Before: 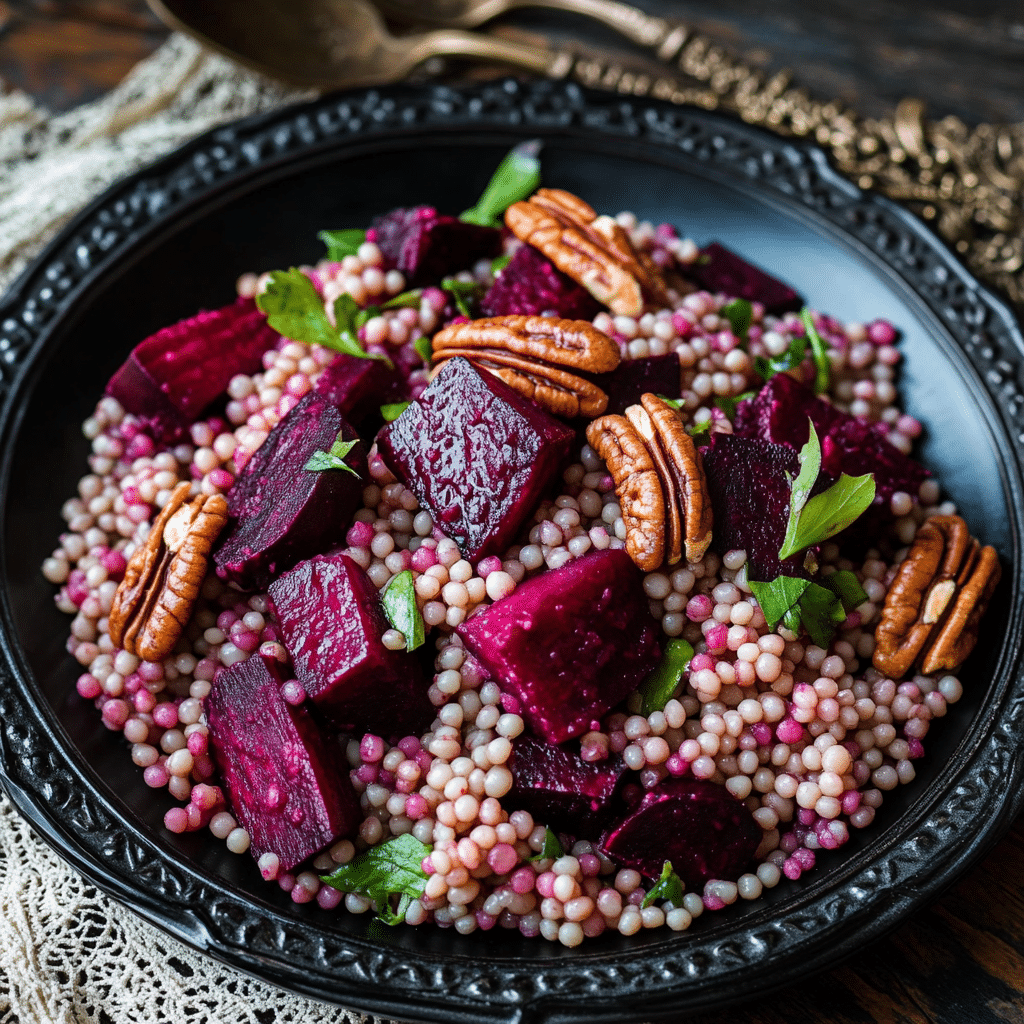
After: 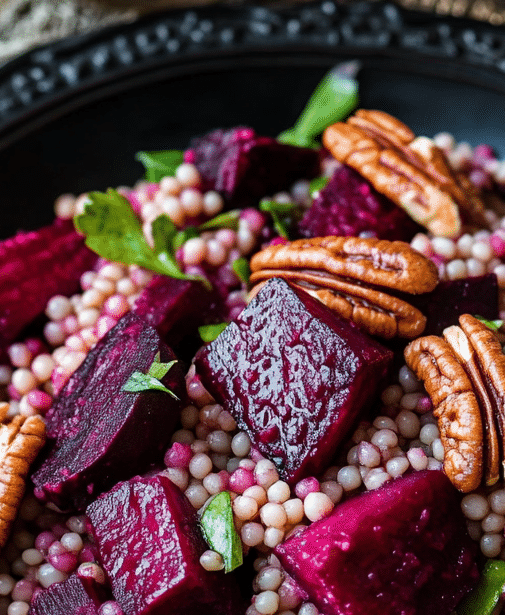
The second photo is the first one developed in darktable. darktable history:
crop: left 17.845%, top 7.718%, right 32.801%, bottom 32.185%
